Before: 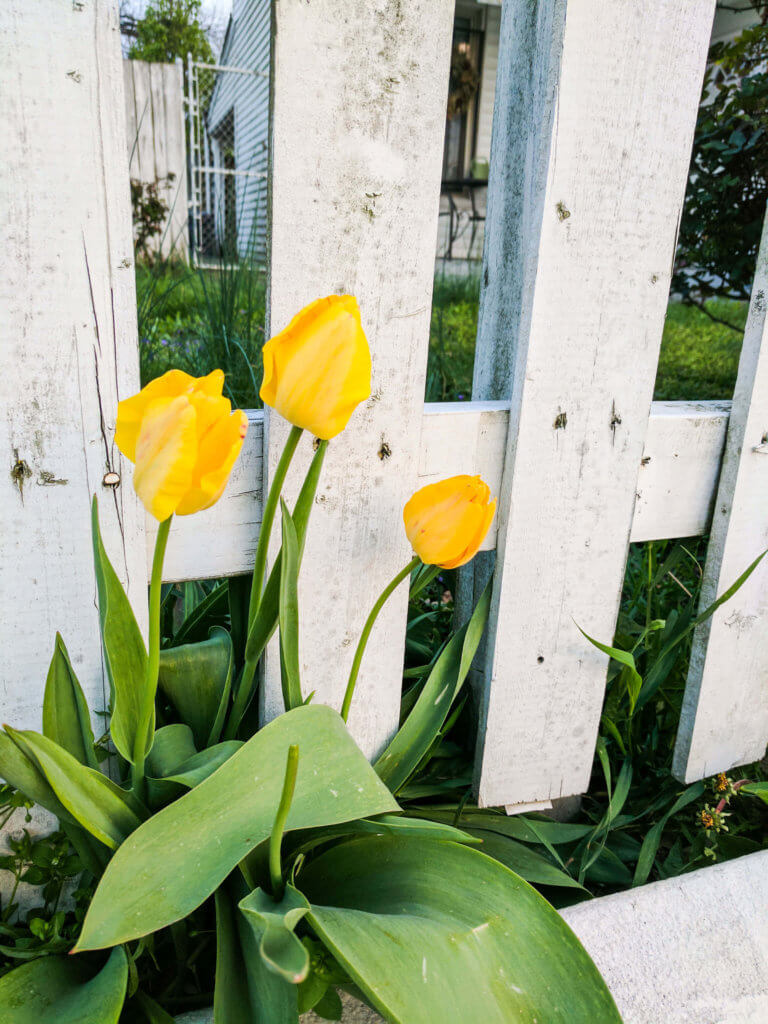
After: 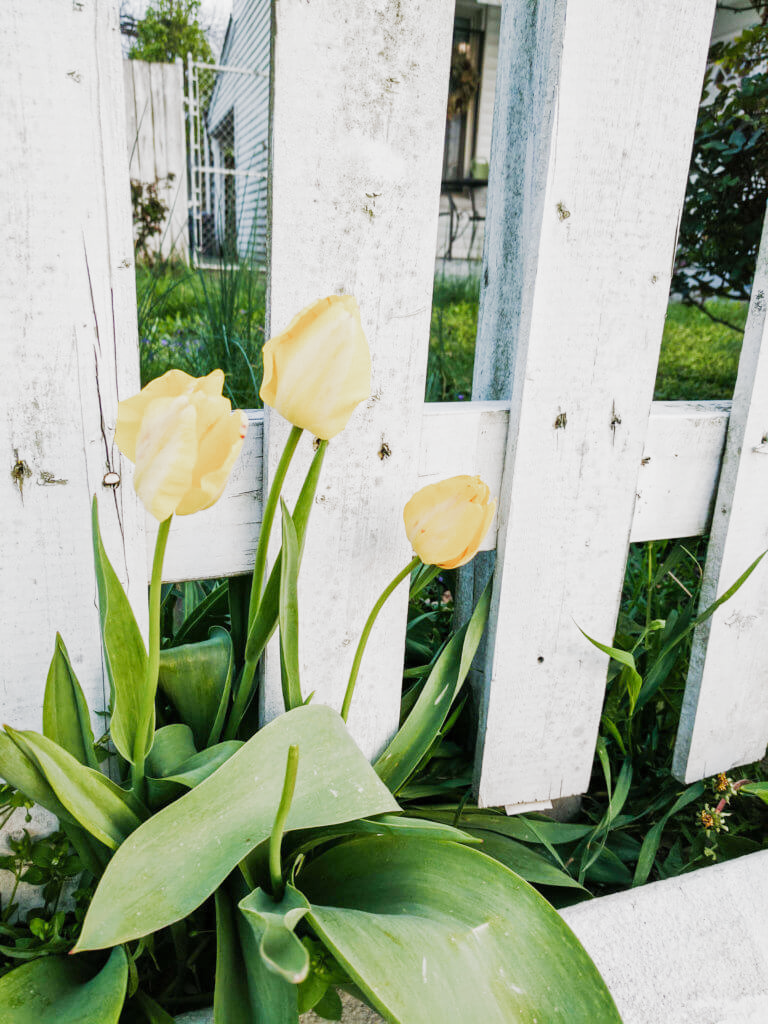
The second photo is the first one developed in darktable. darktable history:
filmic rgb: black relative exposure -11.39 EV, white relative exposure 3.24 EV, hardness 6.8, preserve chrominance no, color science v5 (2021), contrast in shadows safe, contrast in highlights safe
exposure: exposure 0.564 EV, compensate exposure bias true, compensate highlight preservation false
